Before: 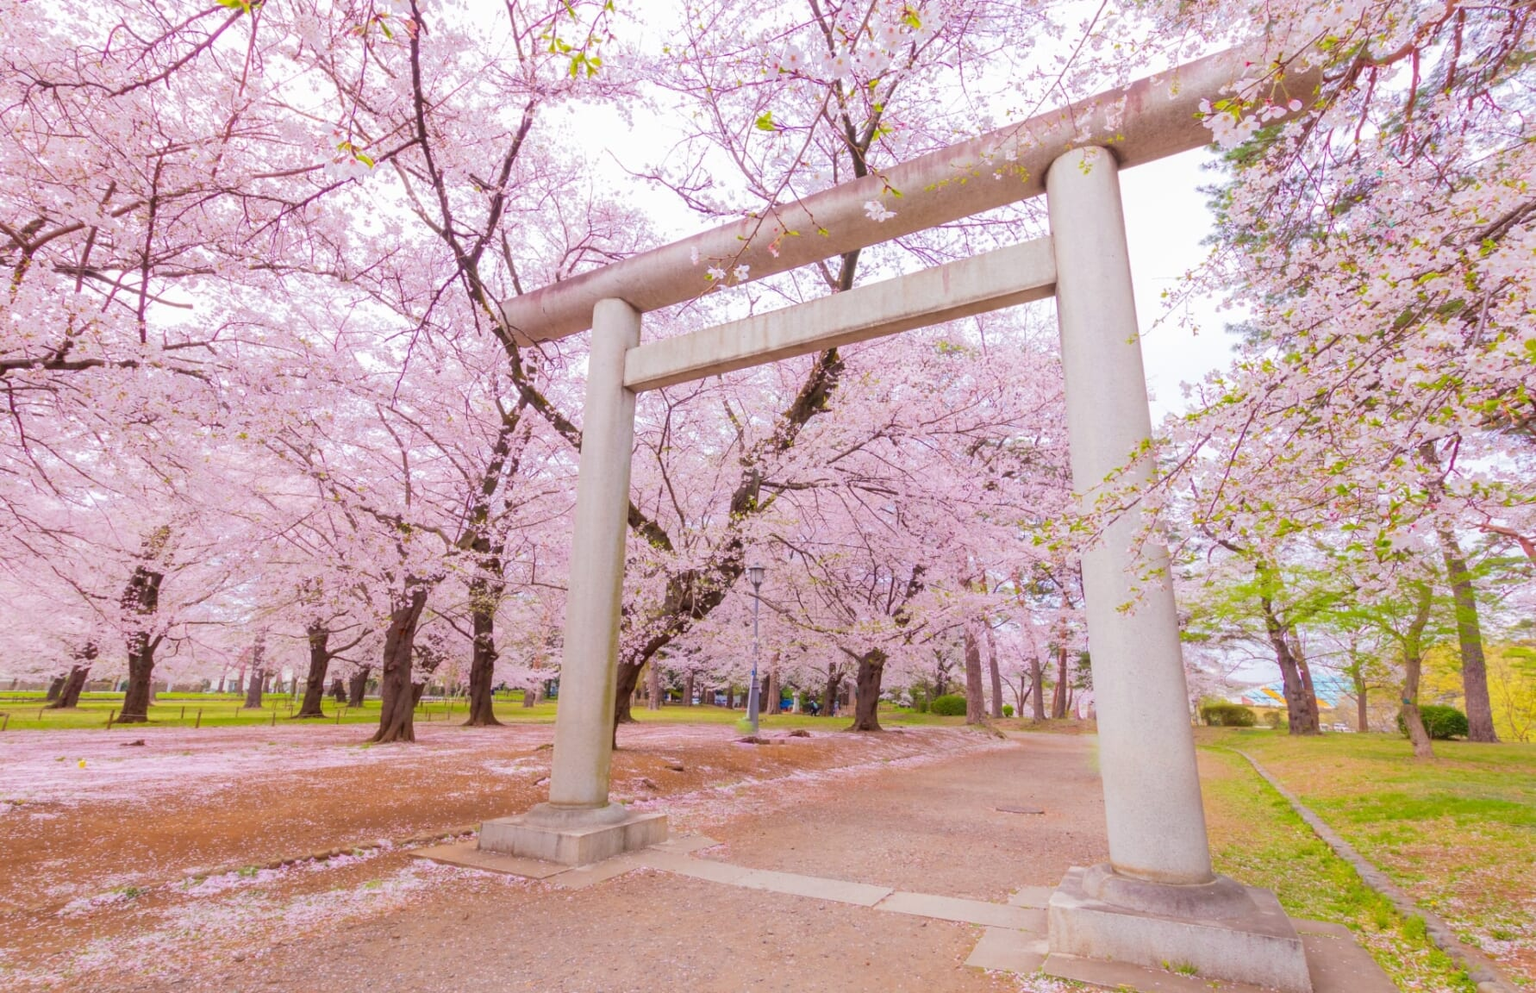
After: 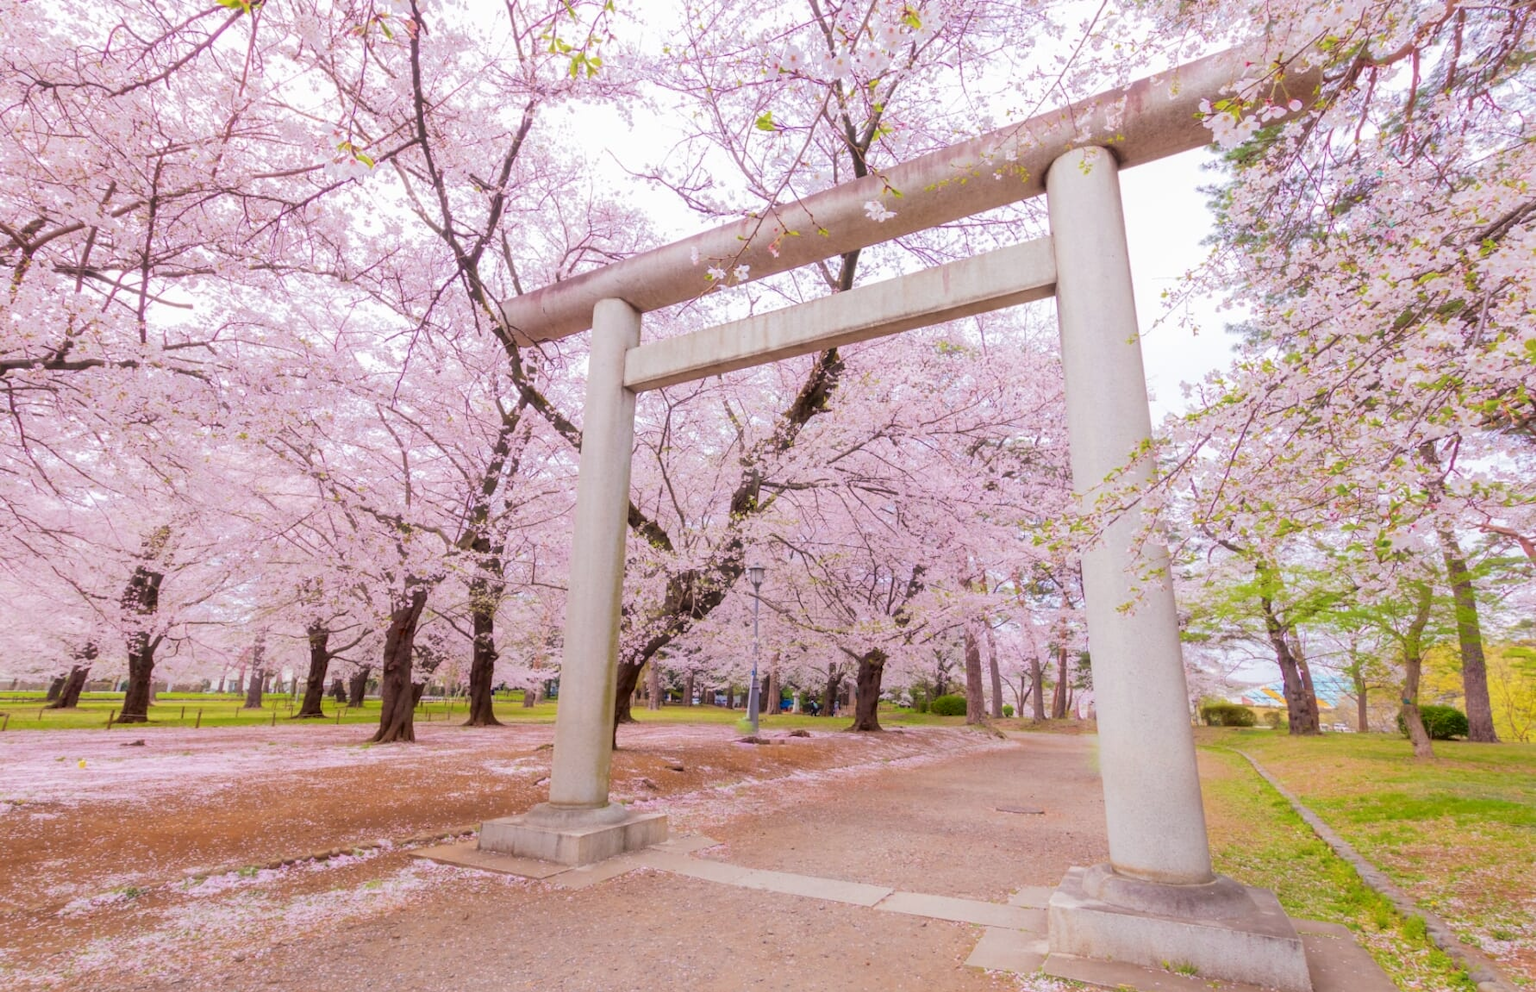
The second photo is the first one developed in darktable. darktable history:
tone curve: curves: ch0 [(0, 0) (0.003, 0.001) (0.011, 0.004) (0.025, 0.011) (0.044, 0.021) (0.069, 0.028) (0.1, 0.036) (0.136, 0.051) (0.177, 0.085) (0.224, 0.127) (0.277, 0.193) (0.335, 0.266) (0.399, 0.338) (0.468, 0.419) (0.543, 0.504) (0.623, 0.593) (0.709, 0.689) (0.801, 0.784) (0.898, 0.888) (1, 1)], color space Lab, independent channels, preserve colors none
haze removal: strength -0.103, adaptive false
